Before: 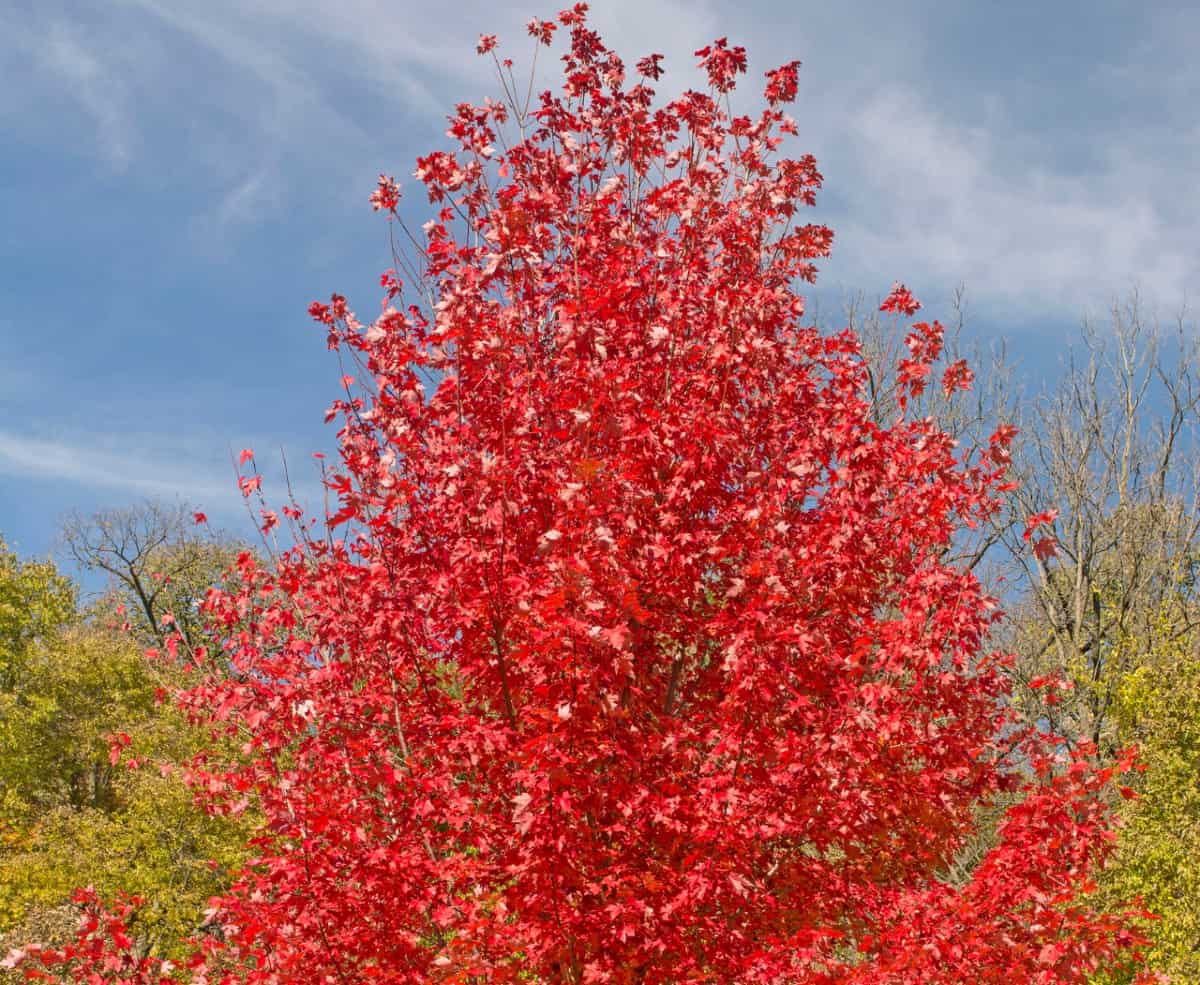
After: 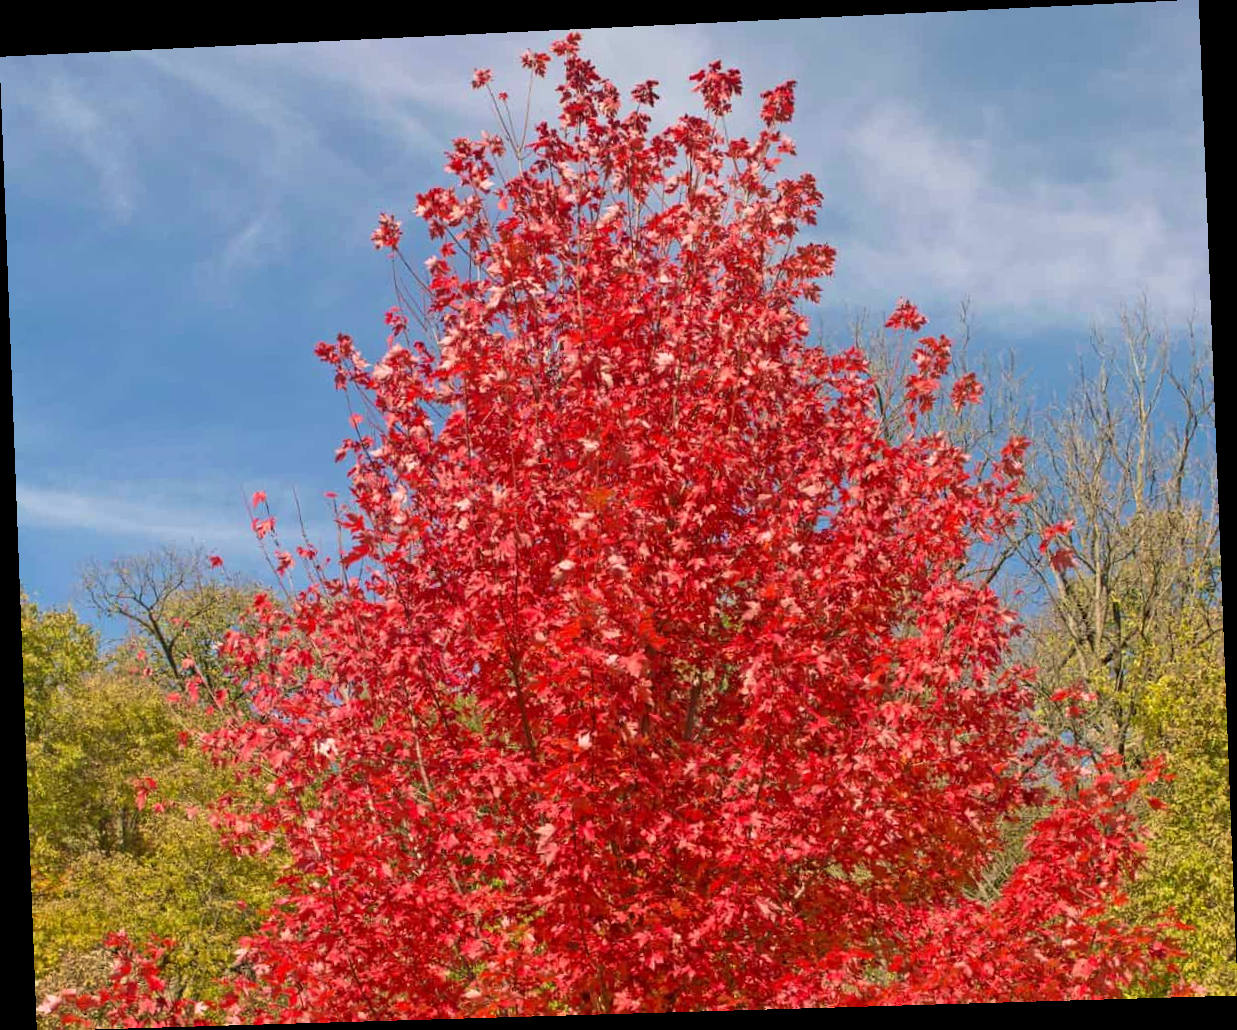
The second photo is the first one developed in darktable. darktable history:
velvia: on, module defaults
rotate and perspective: rotation -2.22°, lens shift (horizontal) -0.022, automatic cropping off
